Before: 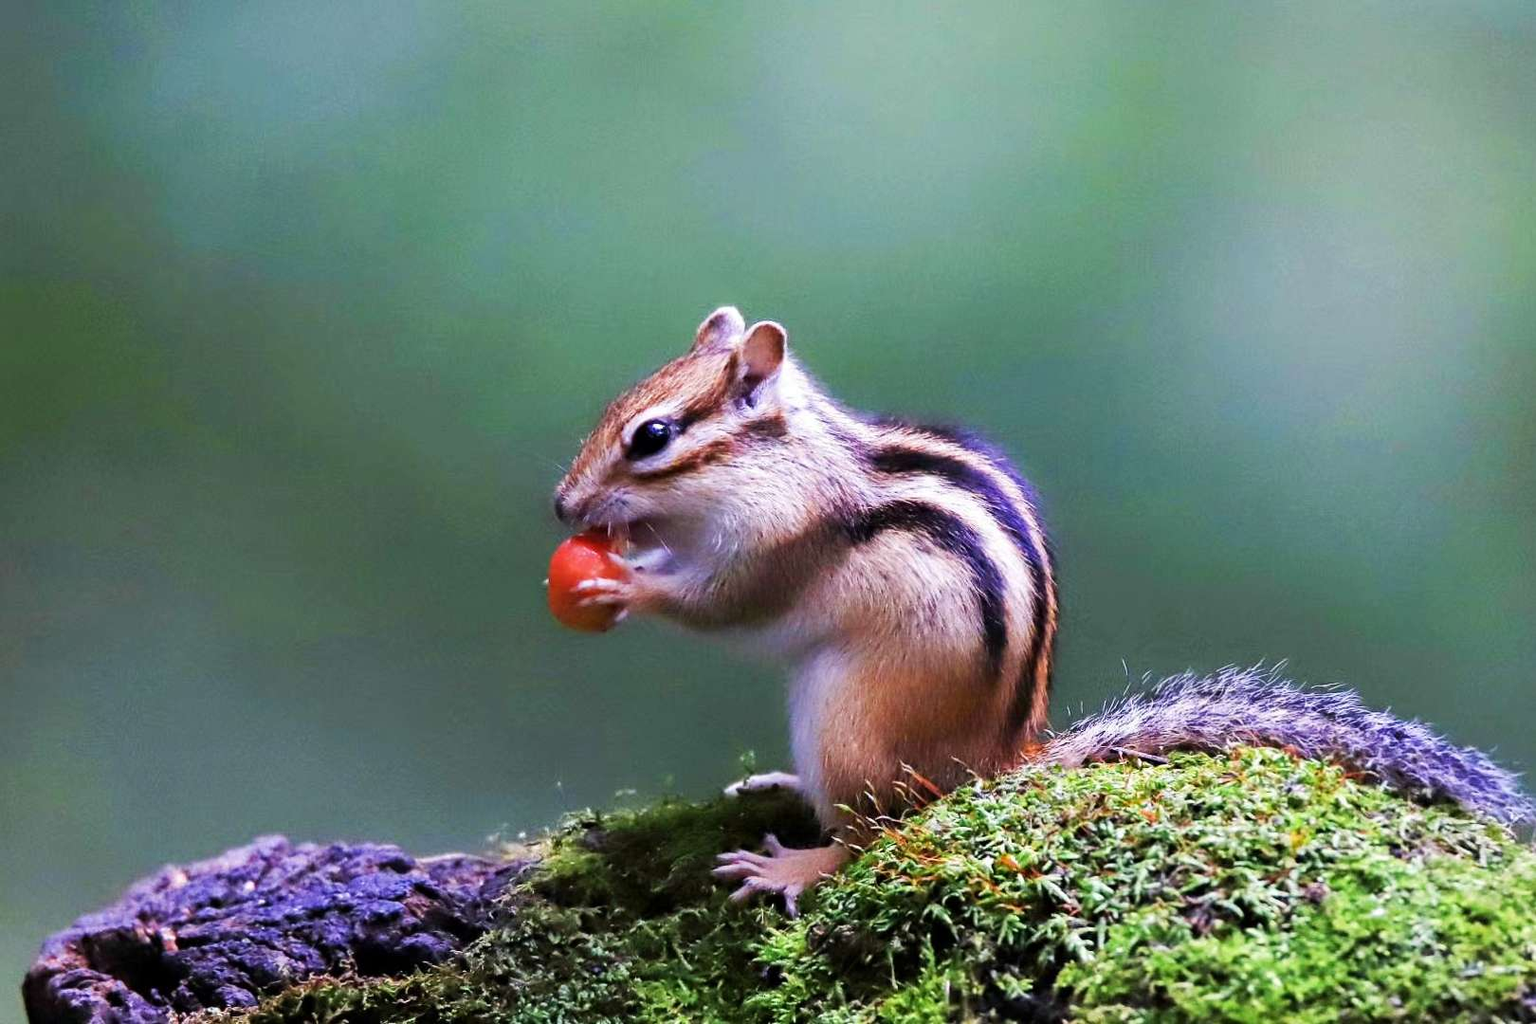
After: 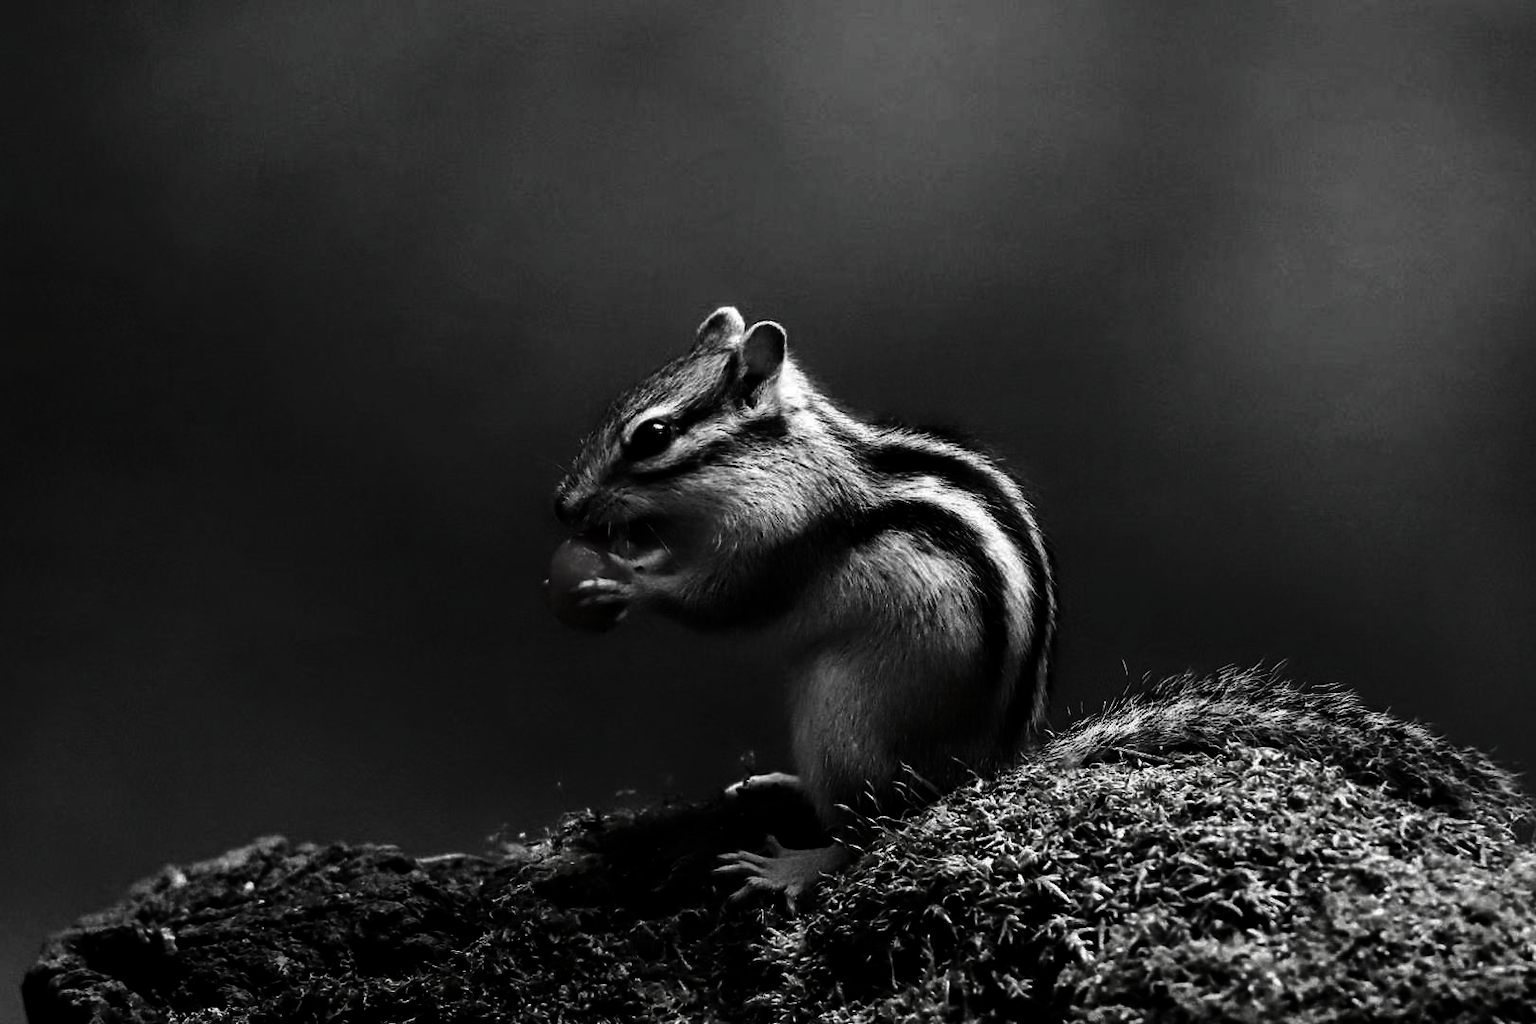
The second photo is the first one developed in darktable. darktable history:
contrast brightness saturation: contrast 0.022, brightness -0.986, saturation -0.989
